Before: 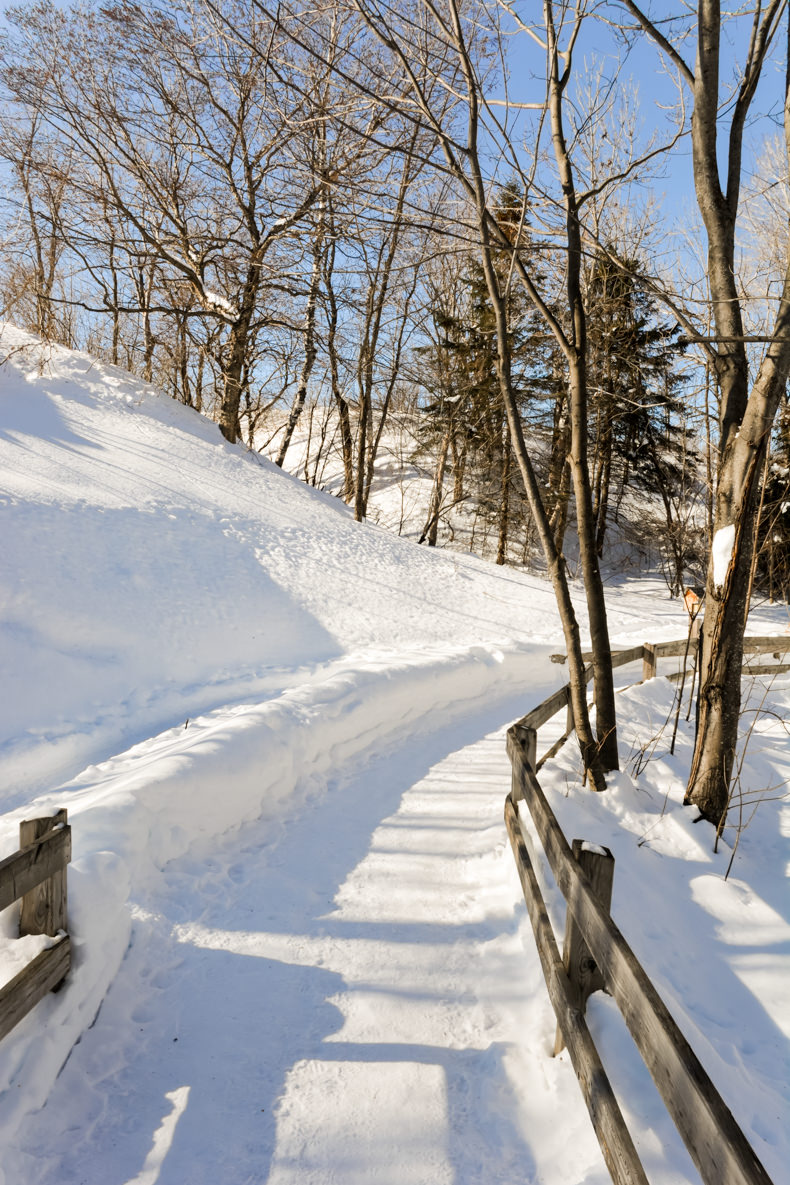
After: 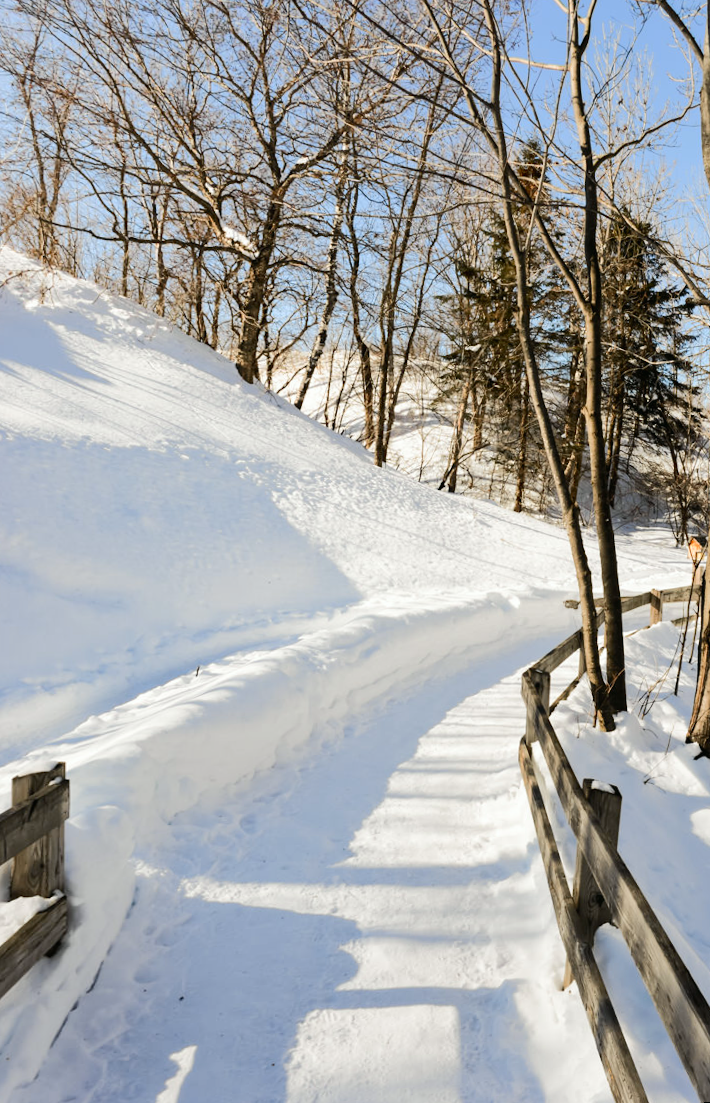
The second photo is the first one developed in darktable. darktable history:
rotate and perspective: rotation 0.679°, lens shift (horizontal) 0.136, crop left 0.009, crop right 0.991, crop top 0.078, crop bottom 0.95
tone curve: curves: ch0 [(0, 0.01) (0.037, 0.032) (0.131, 0.108) (0.275, 0.256) (0.483, 0.512) (0.61, 0.665) (0.696, 0.742) (0.792, 0.819) (0.911, 0.925) (0.997, 0.995)]; ch1 [(0, 0) (0.308, 0.29) (0.425, 0.411) (0.492, 0.488) (0.507, 0.503) (0.53, 0.532) (0.573, 0.586) (0.683, 0.702) (0.746, 0.77) (1, 1)]; ch2 [(0, 0) (0.246, 0.233) (0.36, 0.352) (0.415, 0.415) (0.485, 0.487) (0.502, 0.504) (0.525, 0.518) (0.539, 0.539) (0.587, 0.594) (0.636, 0.652) (0.711, 0.729) (0.845, 0.855) (0.998, 0.977)], color space Lab, independent channels, preserve colors none
crop and rotate: left 1.088%, right 8.807%
